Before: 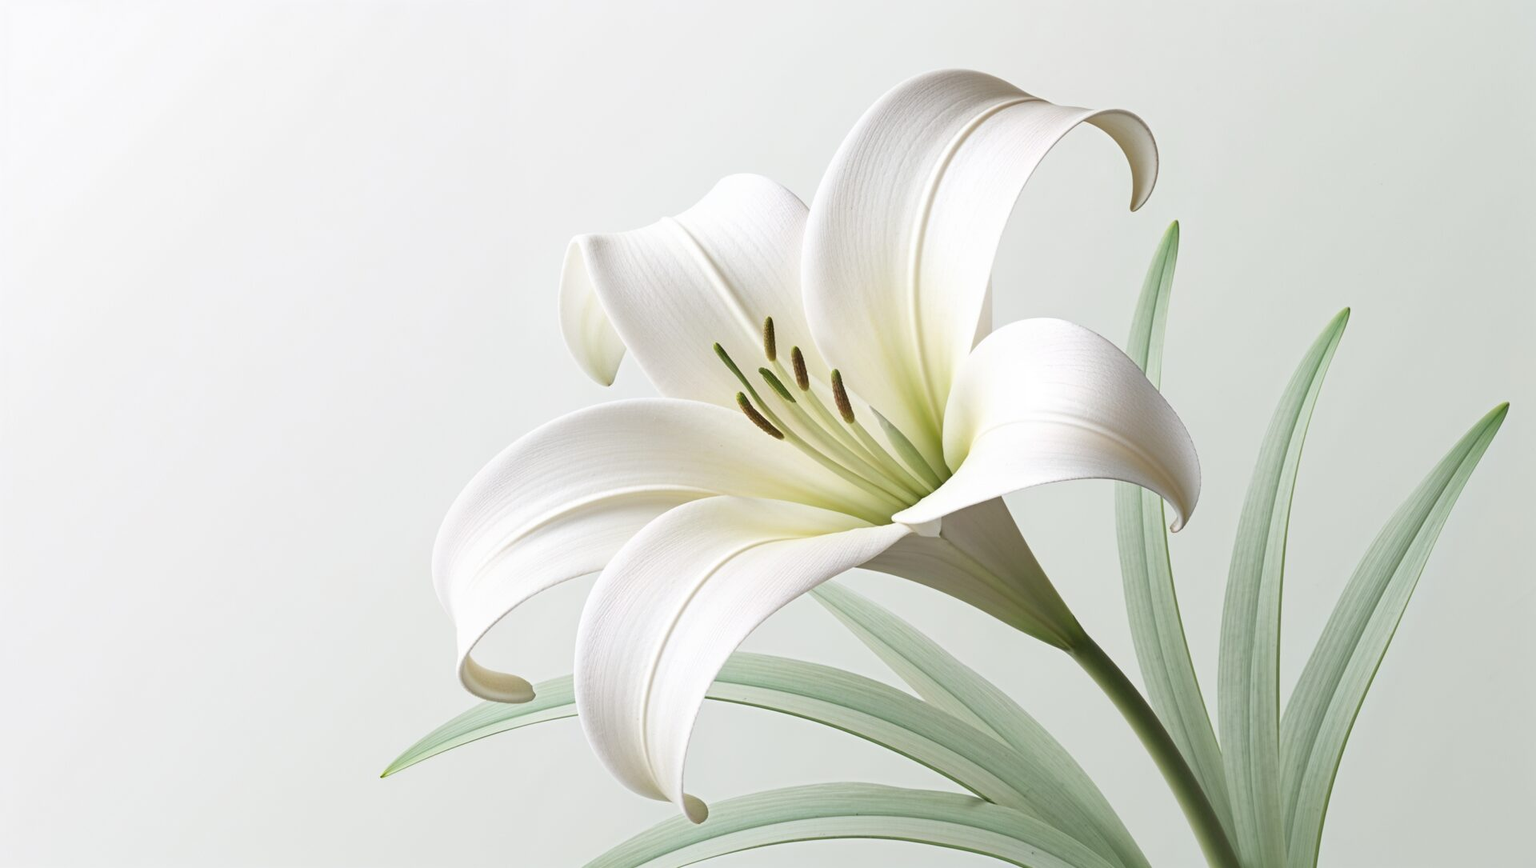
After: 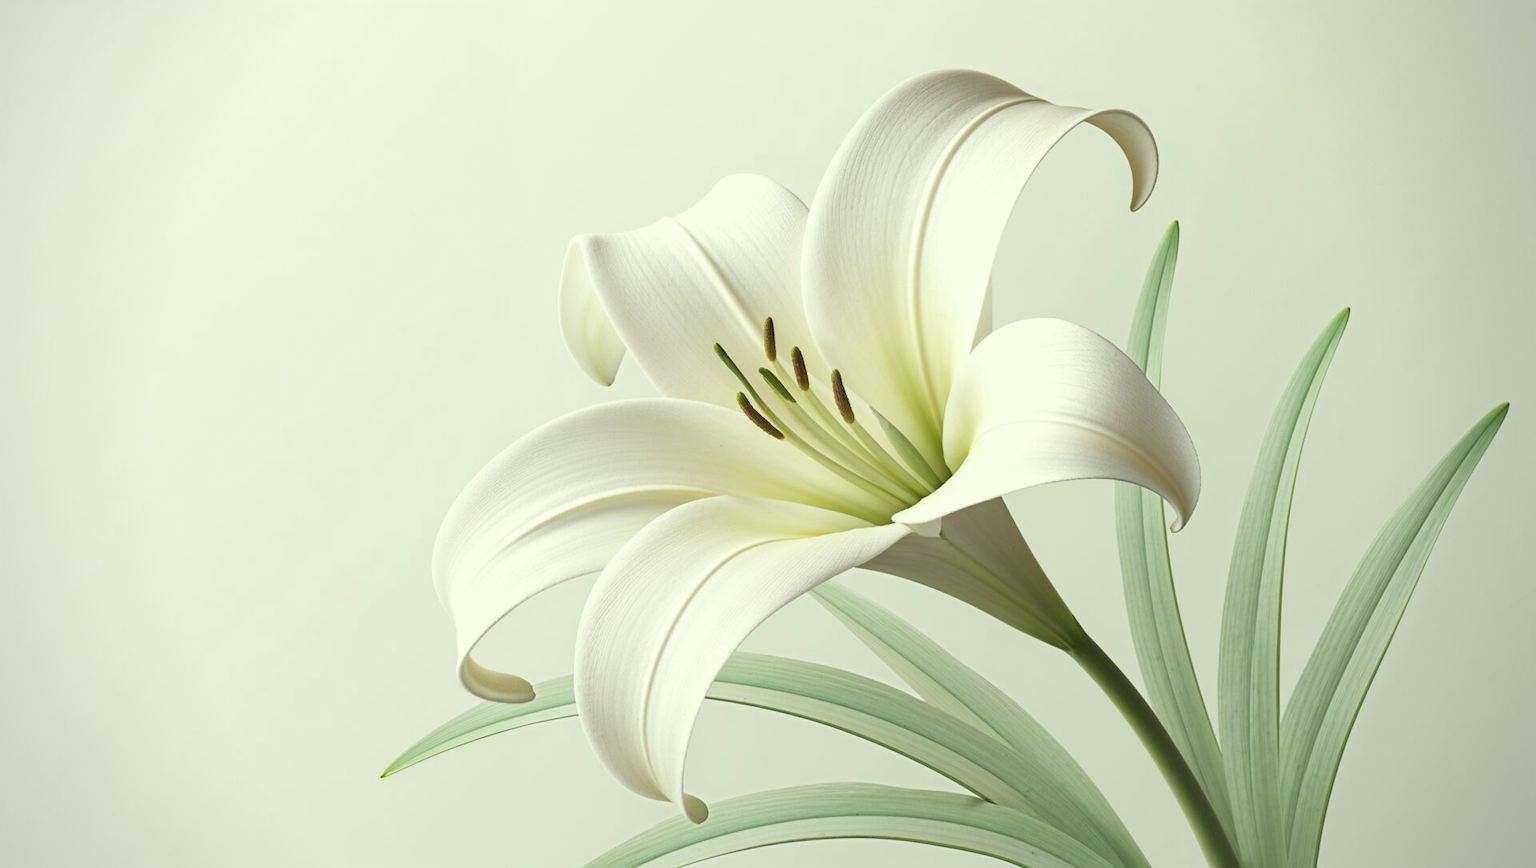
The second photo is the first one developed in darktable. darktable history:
vignetting: fall-off radius 60.92%
color correction: highlights a* -5.94, highlights b* 11.19
